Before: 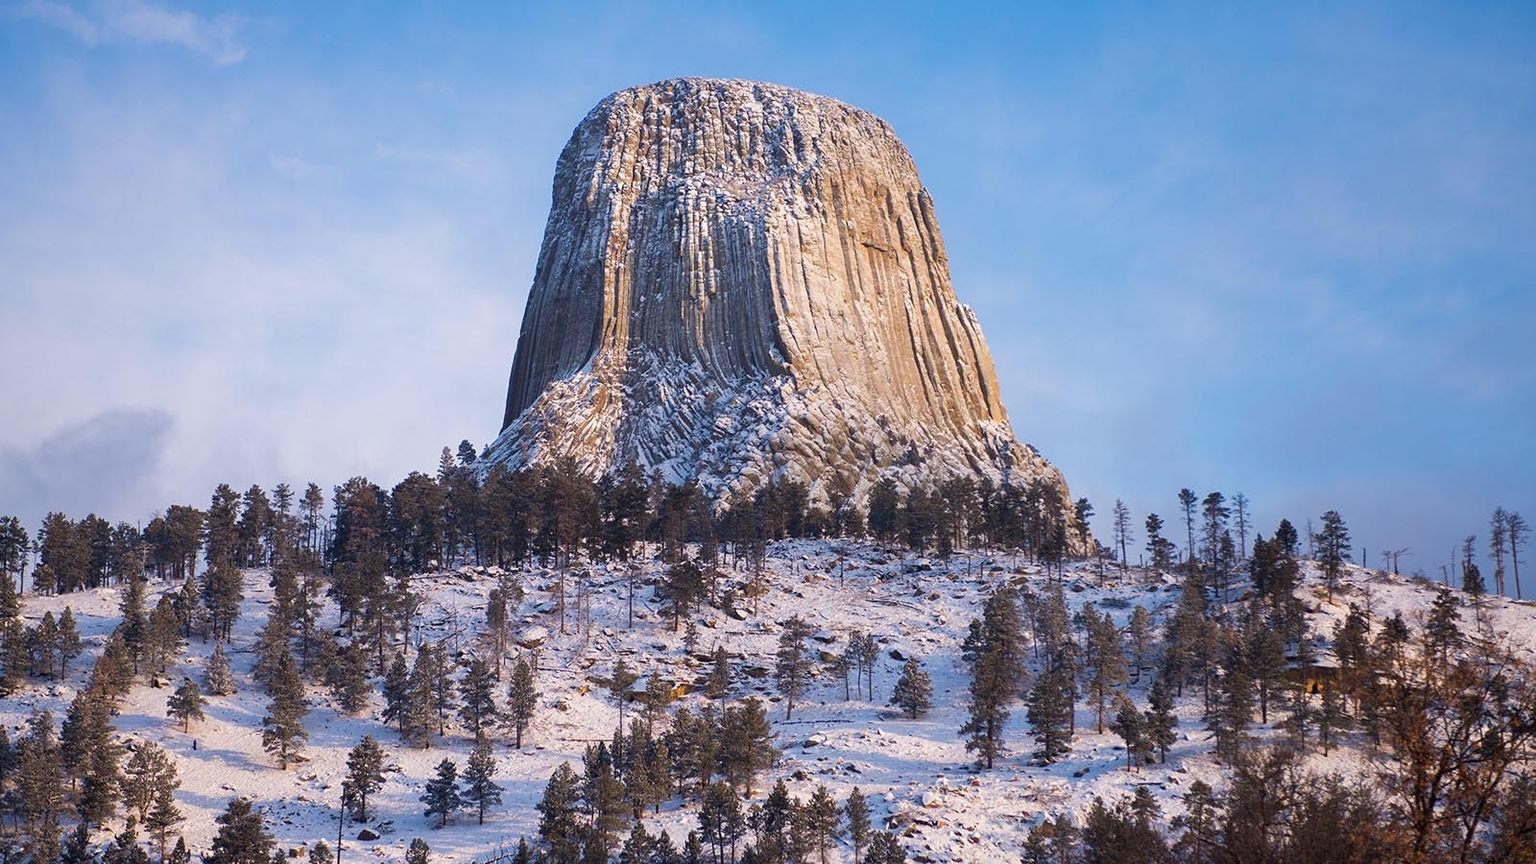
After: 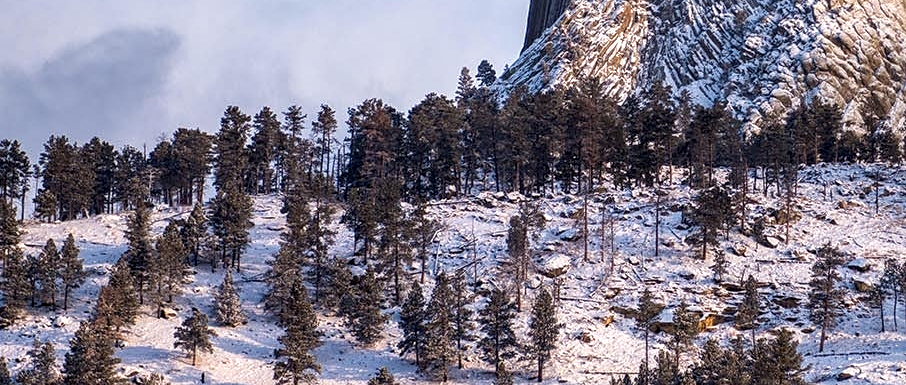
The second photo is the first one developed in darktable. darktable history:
sharpen: amount 0.213
local contrast: highlights 60%, shadows 63%, detail 160%
crop: top 44.279%, right 43.339%, bottom 12.904%
